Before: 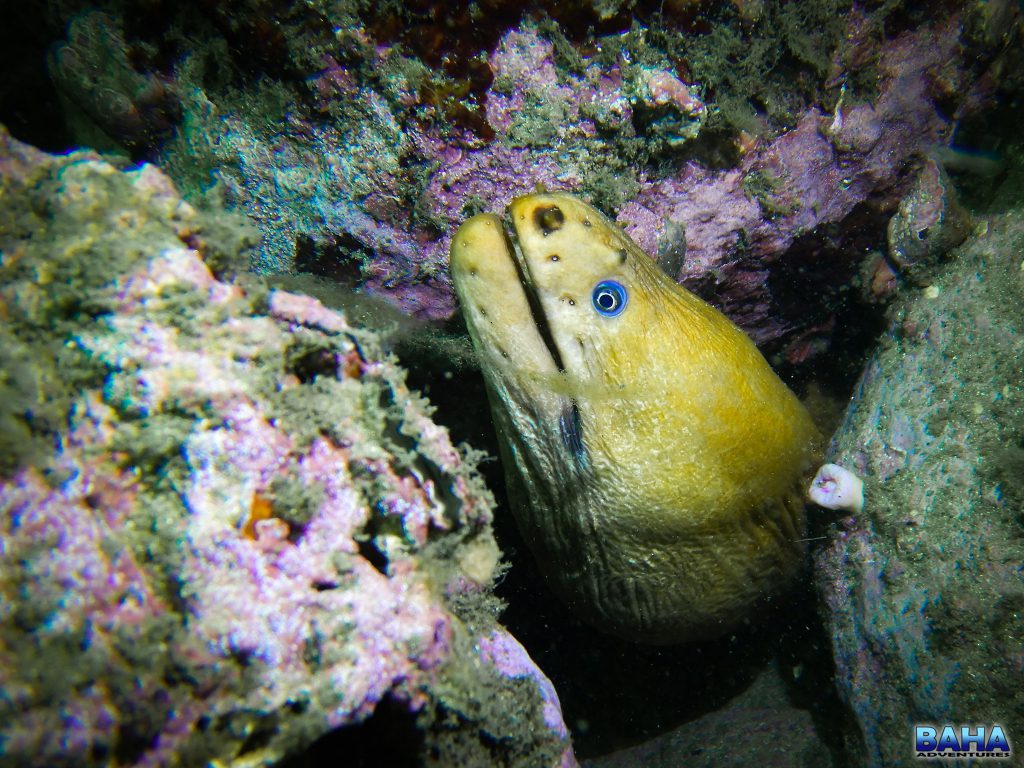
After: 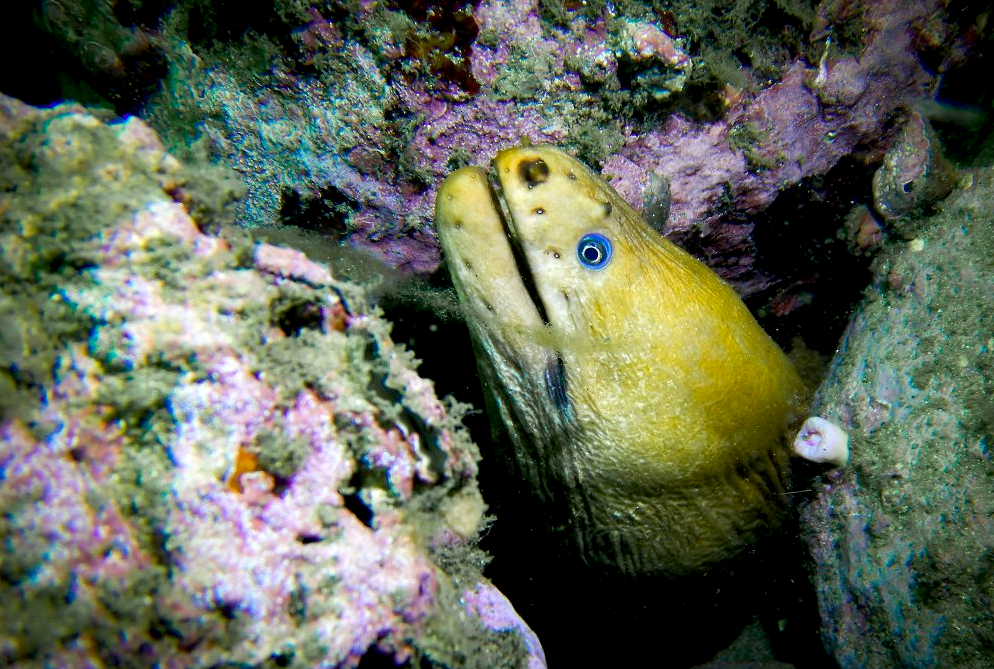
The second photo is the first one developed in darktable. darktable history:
crop: left 1.507%, top 6.147%, right 1.379%, bottom 6.637%
exposure: black level correction 0.009, exposure 0.119 EV, compensate highlight preservation false
